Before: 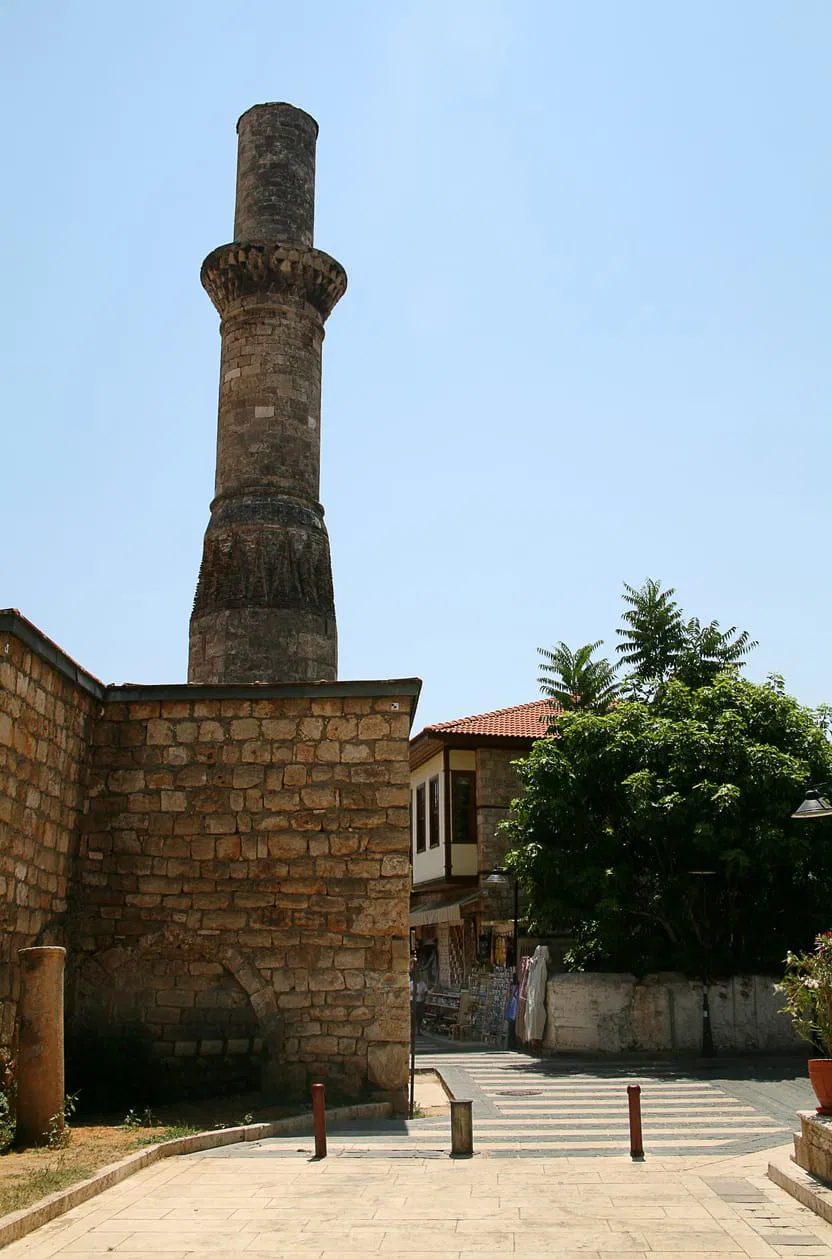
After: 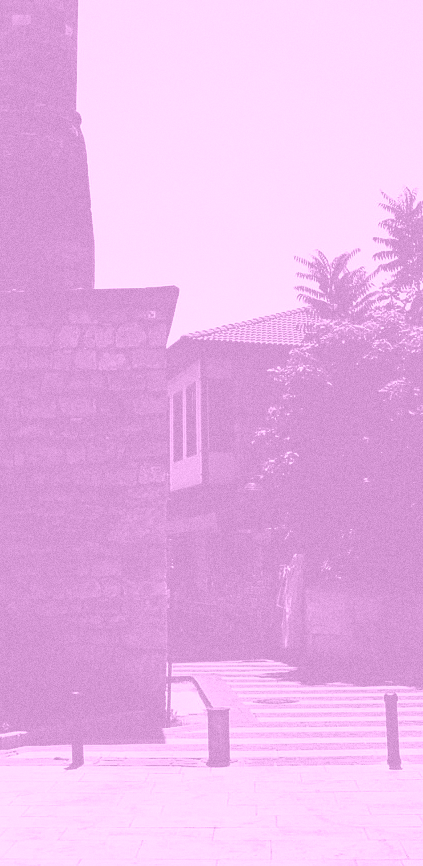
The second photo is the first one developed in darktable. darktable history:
contrast brightness saturation: contrast 0.24, brightness -0.24, saturation 0.14
grain: coarseness 0.09 ISO
crop and rotate: left 29.237%, top 31.152%, right 19.807%
rgb curve: curves: ch0 [(0, 0.186) (0.314, 0.284) (0.775, 0.708) (1, 1)], compensate middle gray true, preserve colors none
colorize: hue 331.2°, saturation 75%, source mix 30.28%, lightness 70.52%, version 1
